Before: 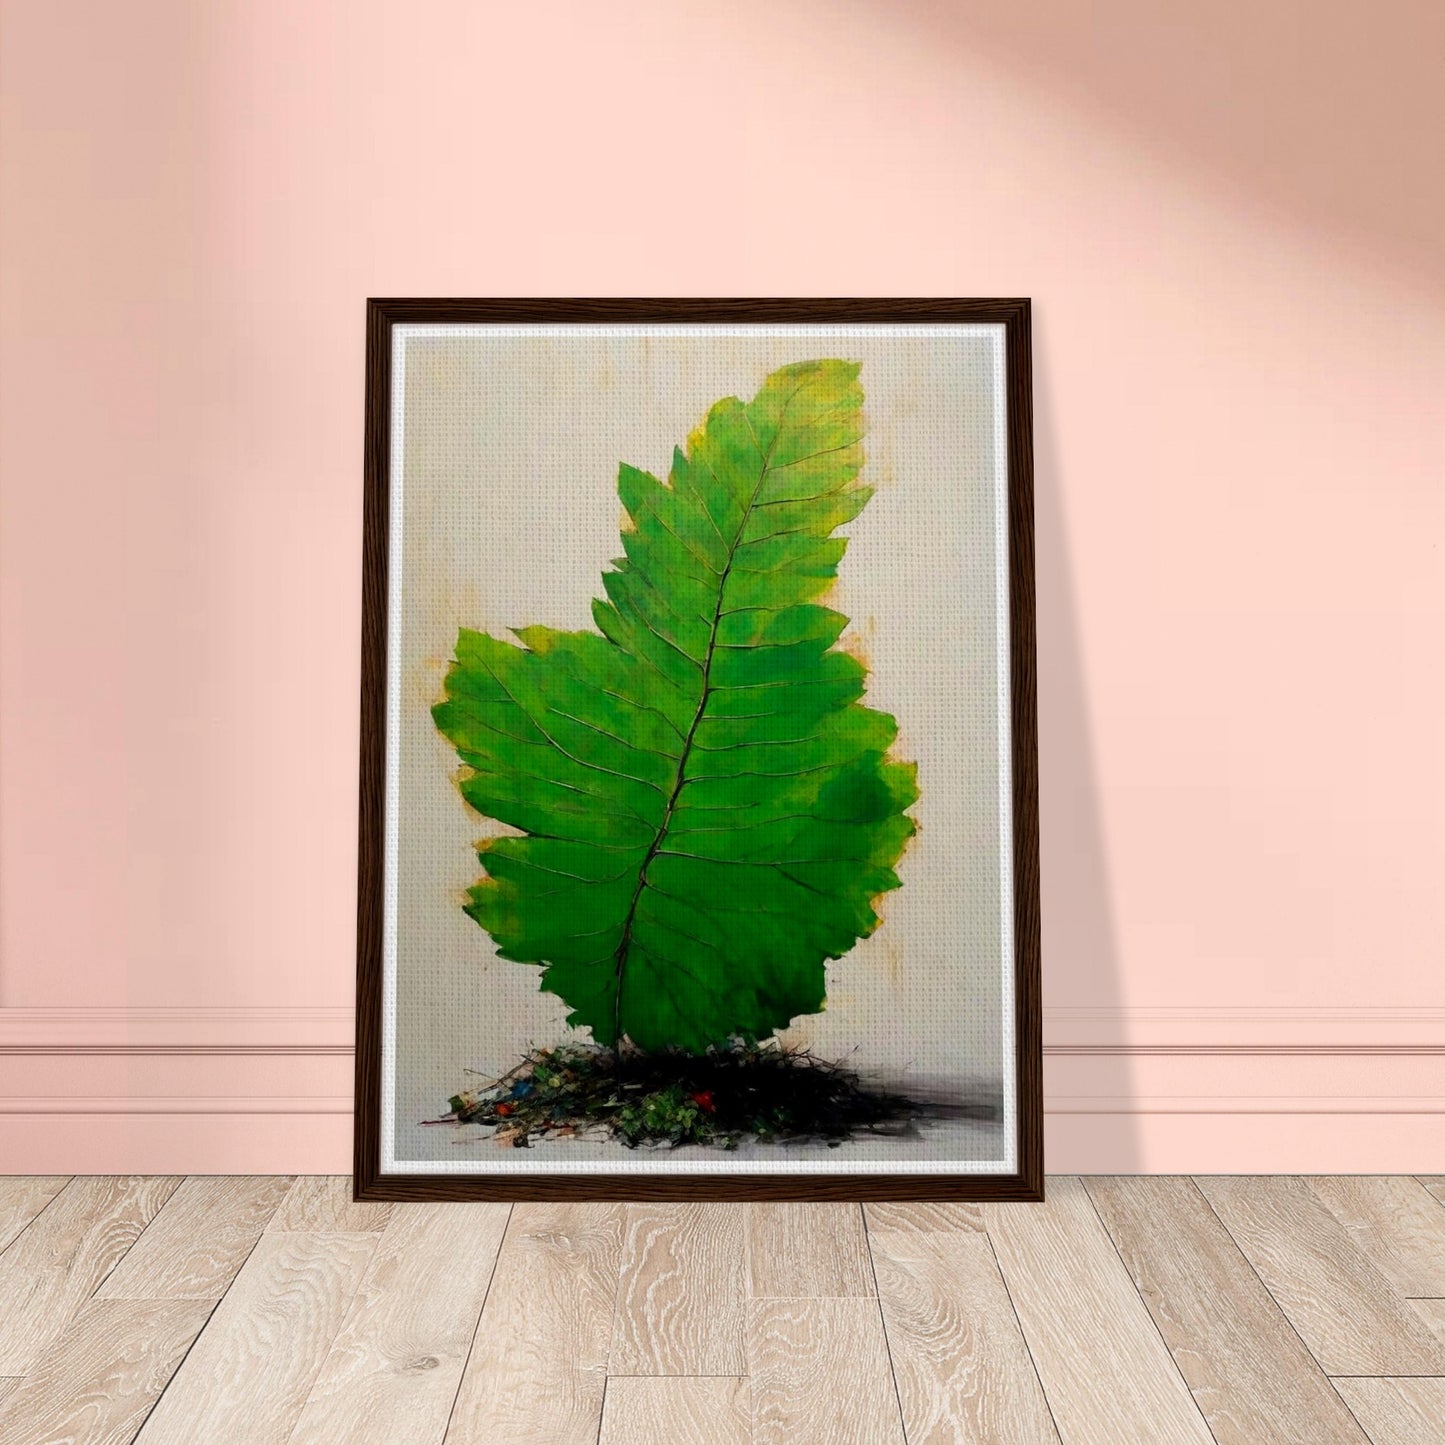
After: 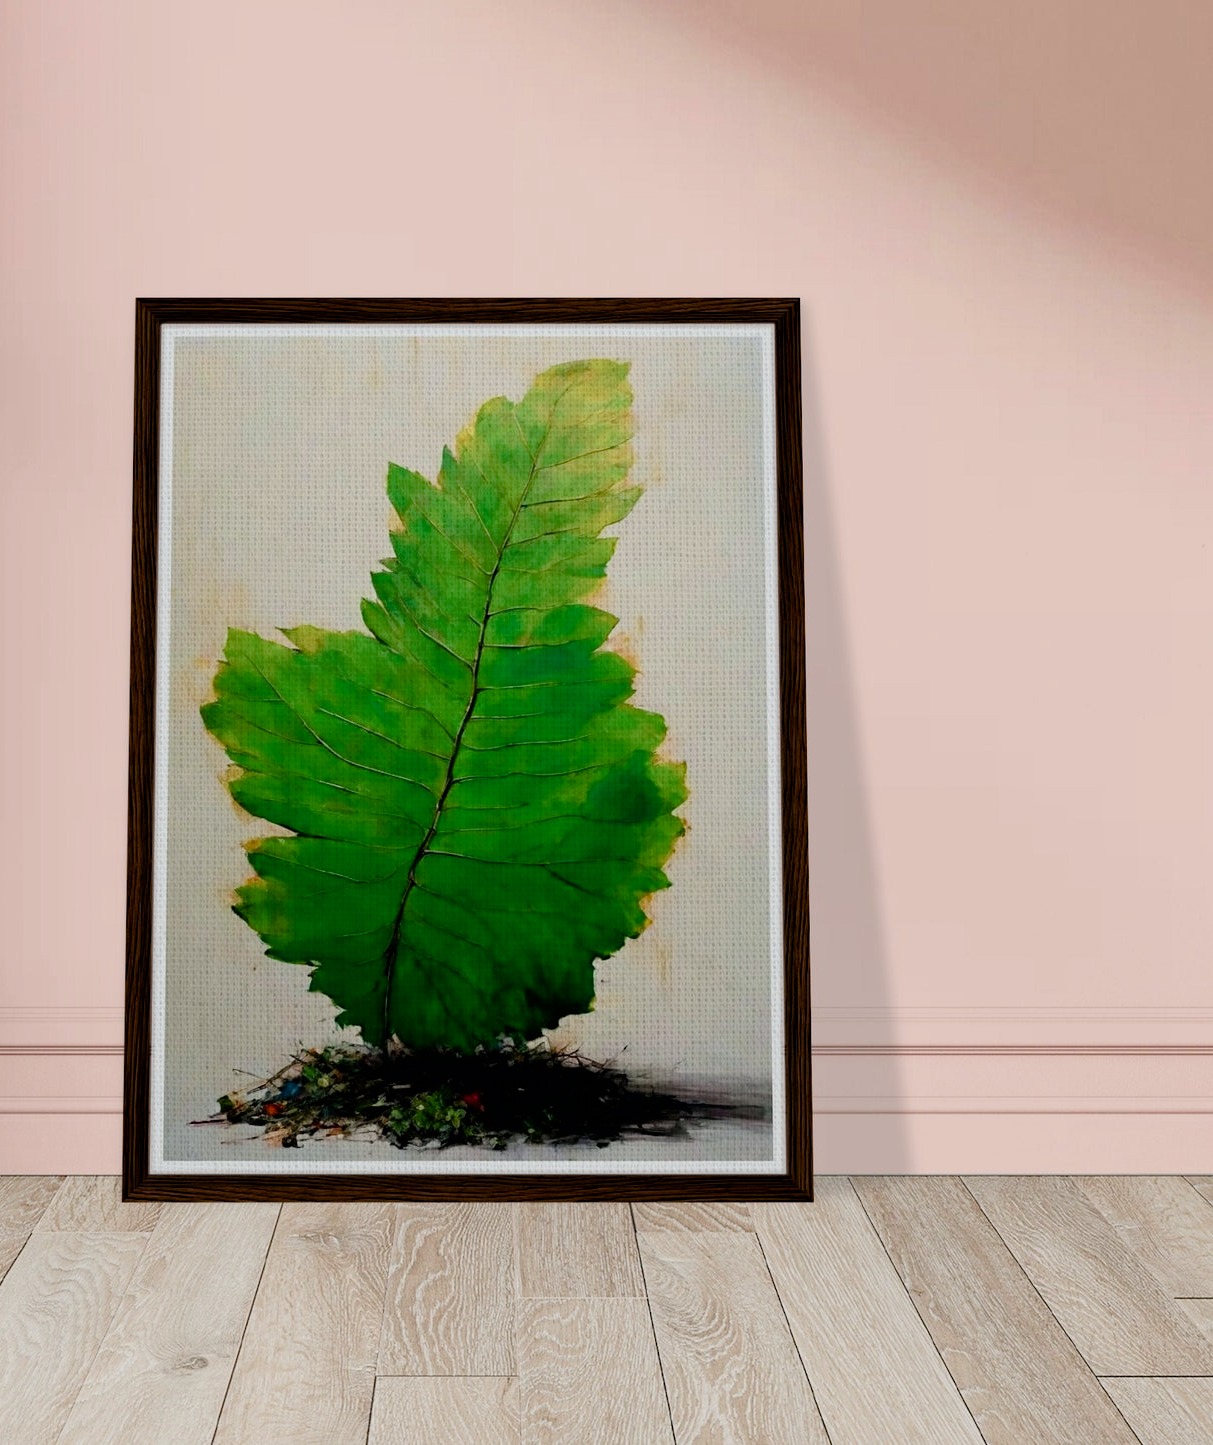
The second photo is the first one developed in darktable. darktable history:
filmic rgb: black relative exposure -8.14 EV, white relative exposure 3.76 EV, threshold 2.99 EV, hardness 4.47, color science v6 (2022), iterations of high-quality reconstruction 10, enable highlight reconstruction true
haze removal: compatibility mode true, adaptive false
color balance rgb: linear chroma grading › shadows -2.069%, linear chroma grading › highlights -14.29%, linear chroma grading › global chroma -9.452%, linear chroma grading › mid-tones -9.869%, perceptual saturation grading › global saturation 20%, perceptual saturation grading › highlights -25.411%, perceptual saturation grading › shadows 49.669%
crop: left 15.992%
